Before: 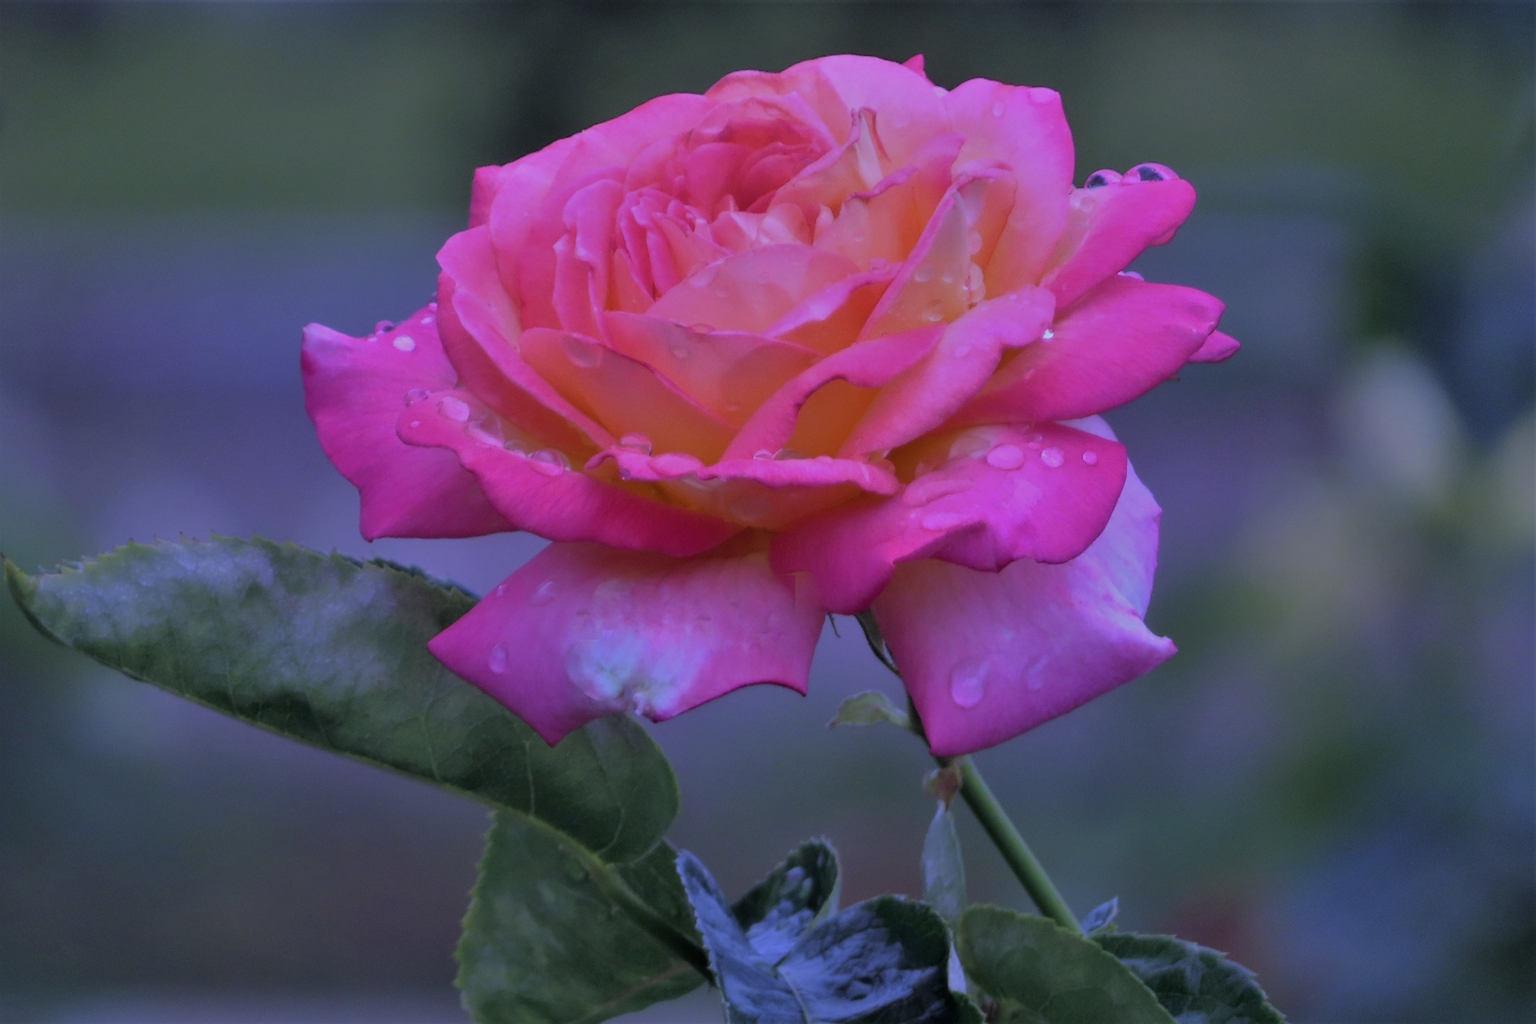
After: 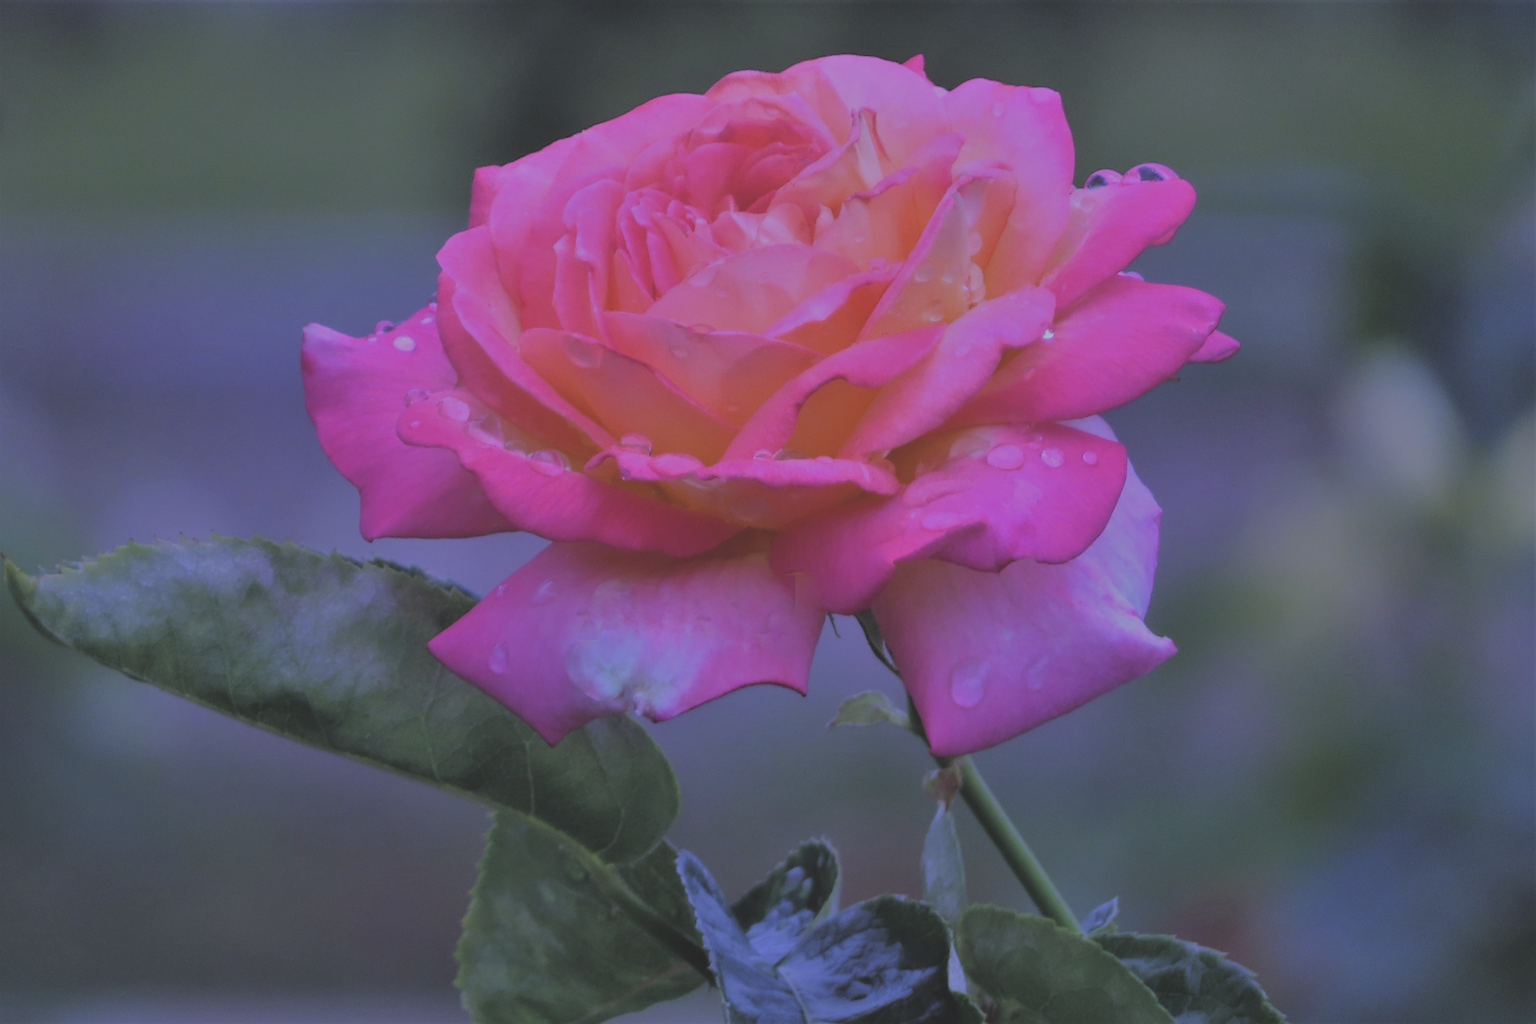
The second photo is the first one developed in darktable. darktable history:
exposure: black level correction -0.03, compensate highlight preservation false
filmic rgb: black relative exposure -7.65 EV, white relative exposure 4.56 EV, hardness 3.61
